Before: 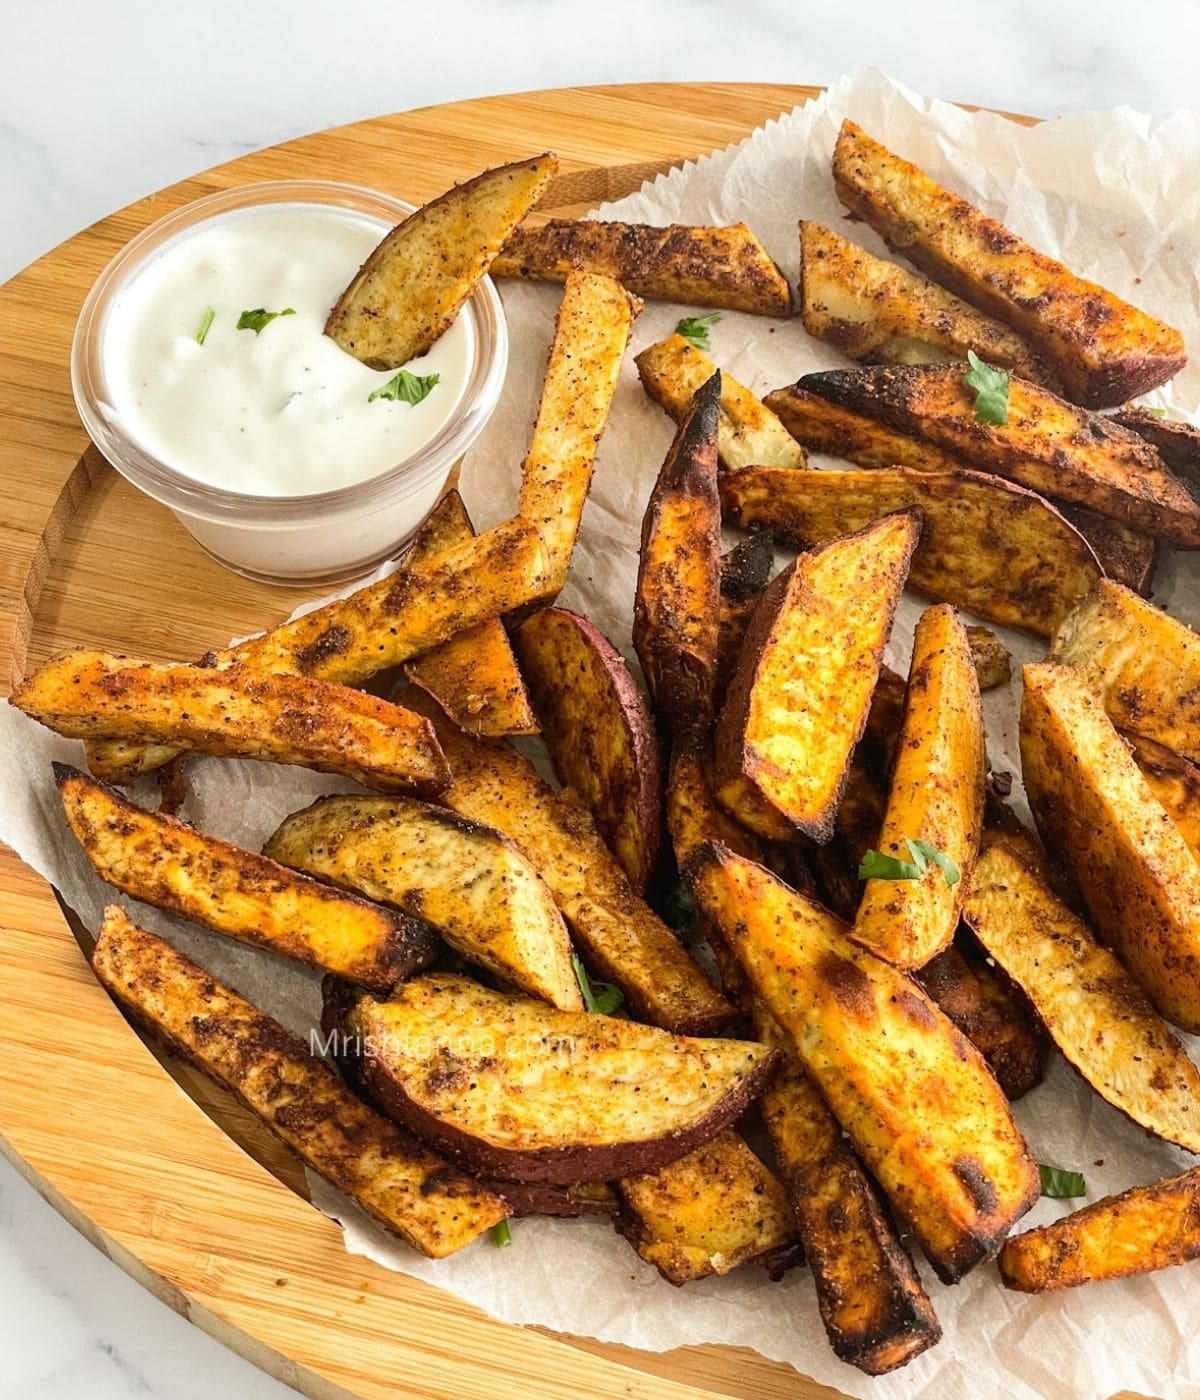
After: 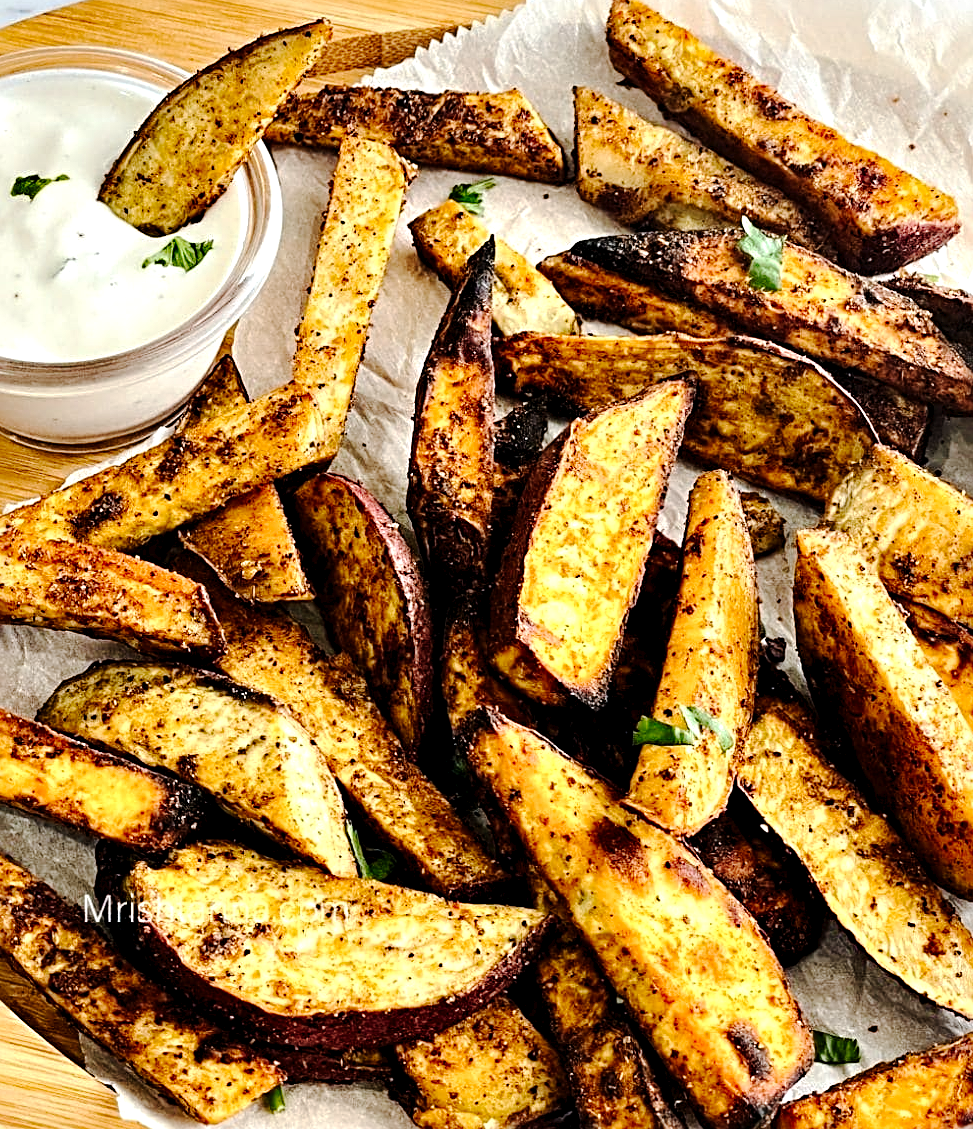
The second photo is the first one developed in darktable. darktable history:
sharpen: radius 3.969
crop: left 18.84%, top 9.574%, right 0%, bottom 9.754%
contrast equalizer: y [[0.6 ×6], [0.55 ×6], [0 ×6], [0 ×6], [0 ×6]]
tone curve: curves: ch0 [(0, 0) (0.003, 0.019) (0.011, 0.02) (0.025, 0.019) (0.044, 0.027) (0.069, 0.038) (0.1, 0.056) (0.136, 0.089) (0.177, 0.137) (0.224, 0.187) (0.277, 0.259) (0.335, 0.343) (0.399, 0.437) (0.468, 0.532) (0.543, 0.613) (0.623, 0.685) (0.709, 0.752) (0.801, 0.822) (0.898, 0.9) (1, 1)], preserve colors none
